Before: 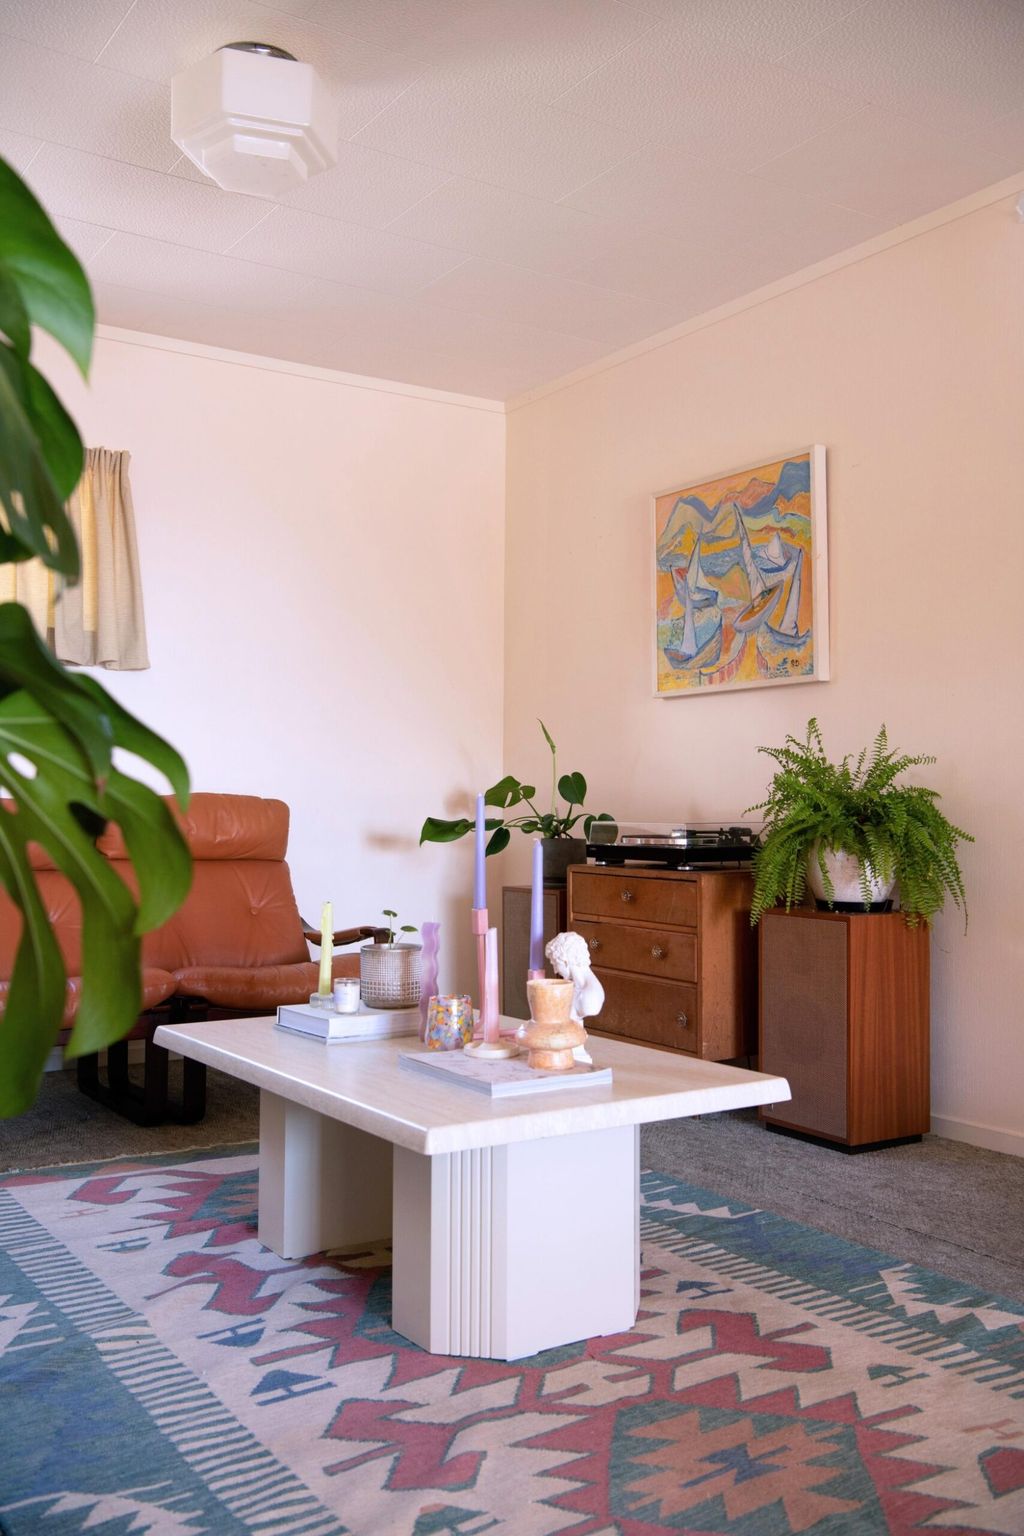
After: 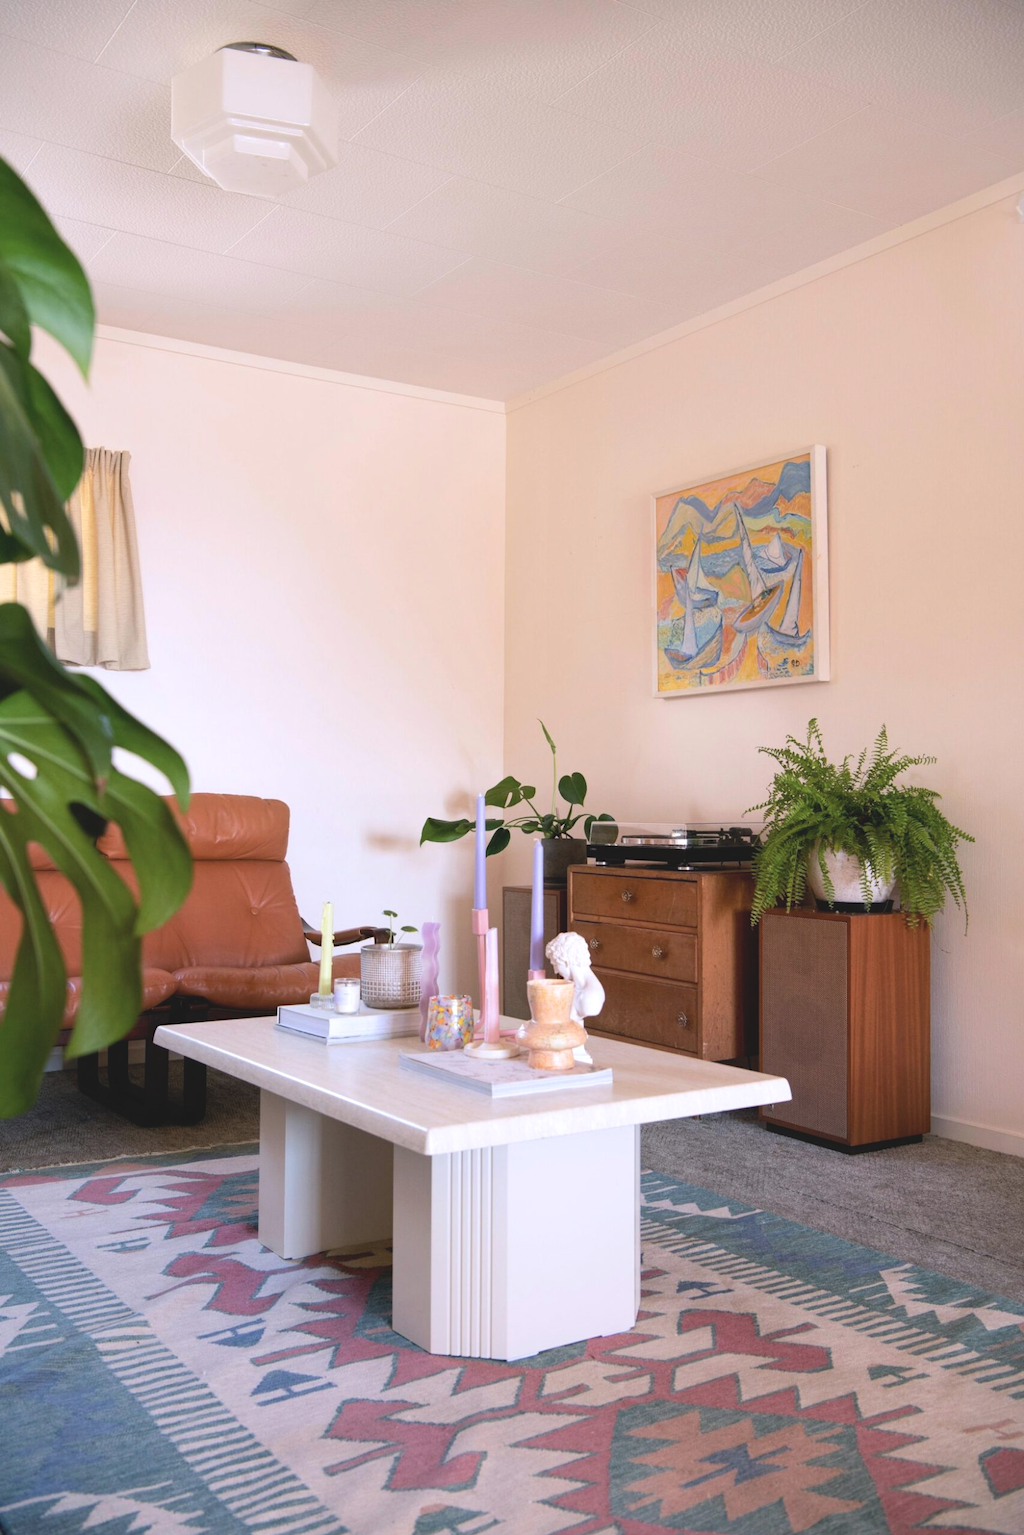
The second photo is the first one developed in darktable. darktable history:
contrast brightness saturation: contrast -0.15, brightness 0.05, saturation -0.12
tone equalizer: -8 EV -0.417 EV, -7 EV -0.389 EV, -6 EV -0.333 EV, -5 EV -0.222 EV, -3 EV 0.222 EV, -2 EV 0.333 EV, -1 EV 0.389 EV, +0 EV 0.417 EV, edges refinement/feathering 500, mask exposure compensation -1.57 EV, preserve details no
